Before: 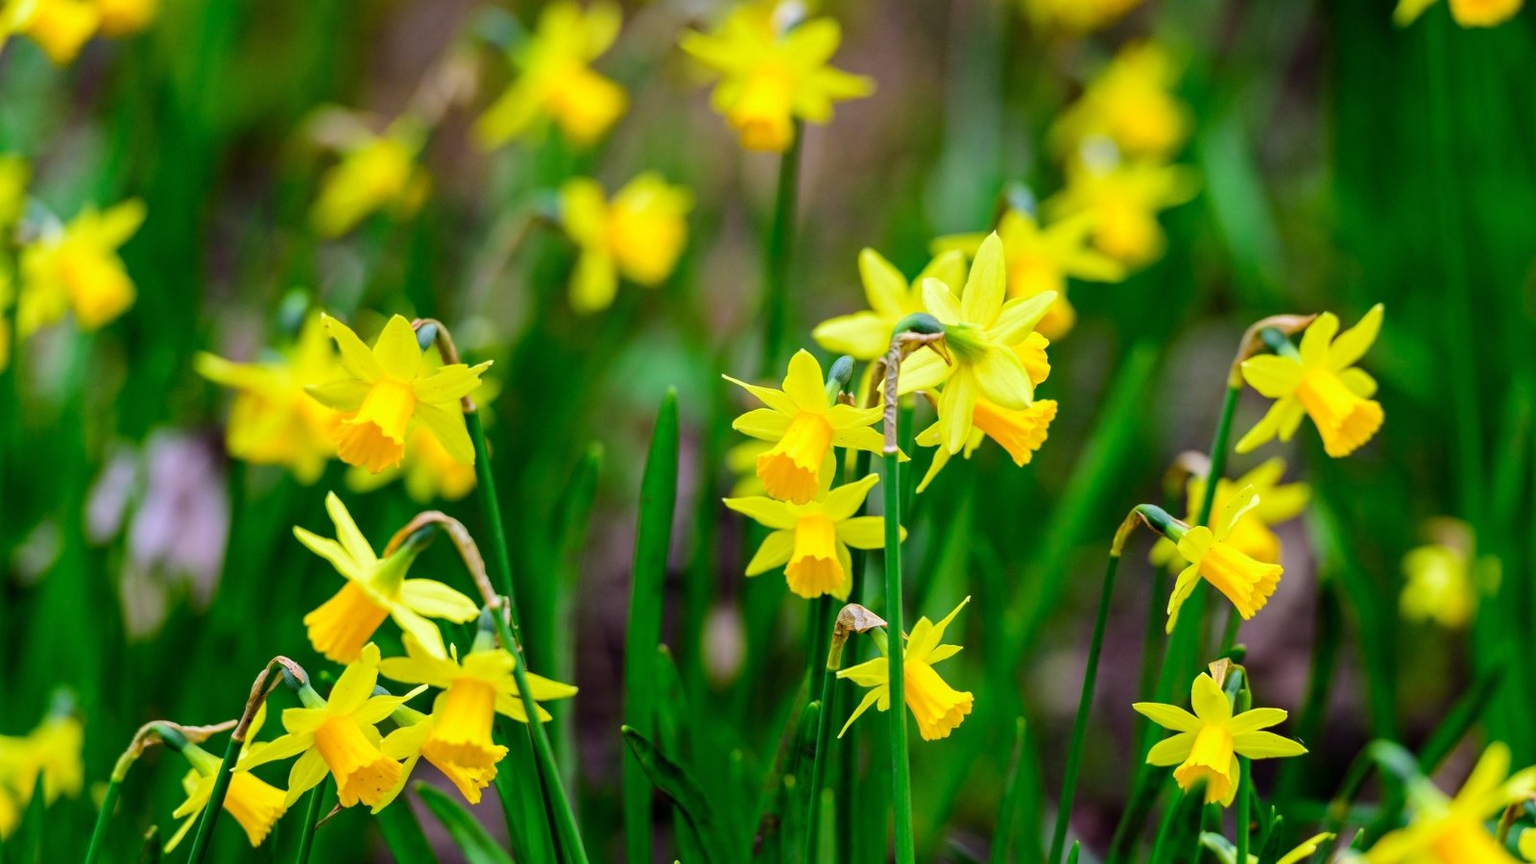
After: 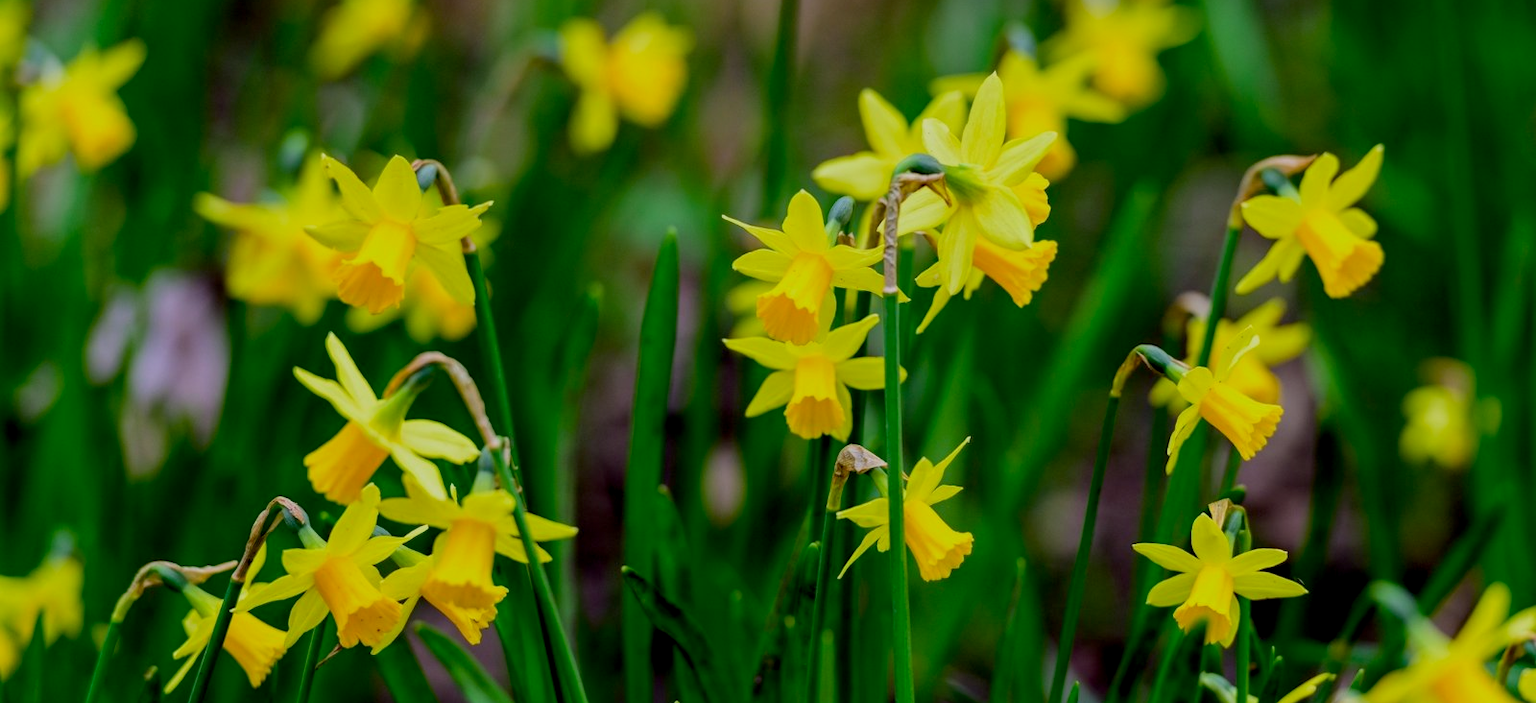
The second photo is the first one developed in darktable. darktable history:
crop and rotate: top 18.507%
exposure: black level correction 0.009, exposure -0.637 EV, compensate highlight preservation false
